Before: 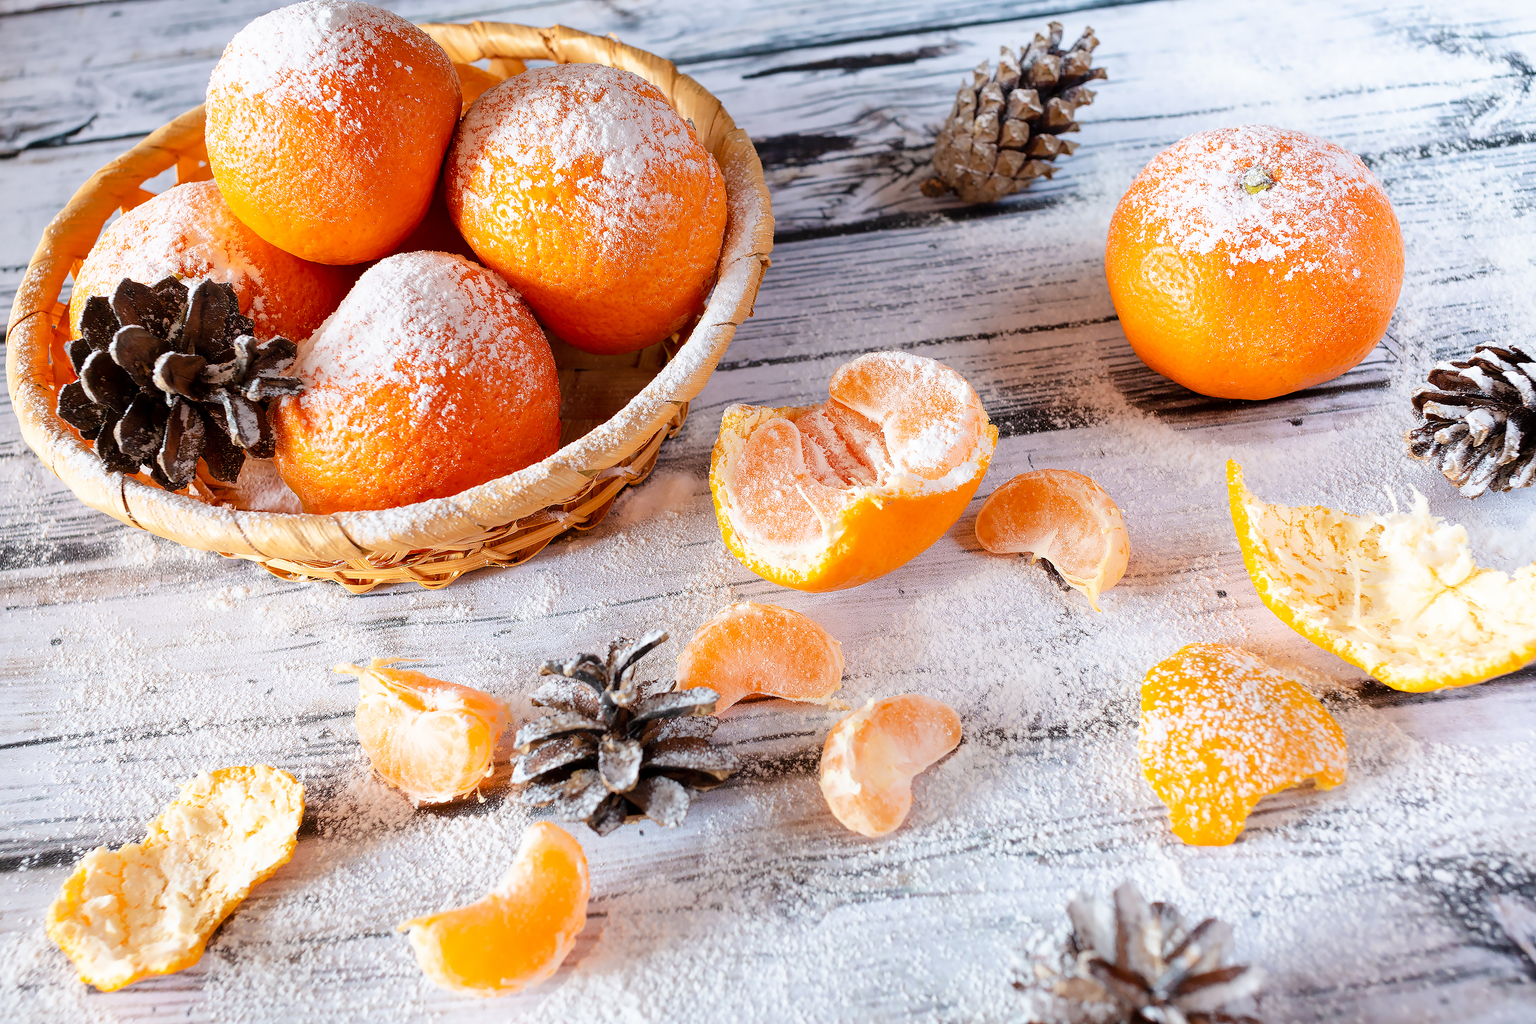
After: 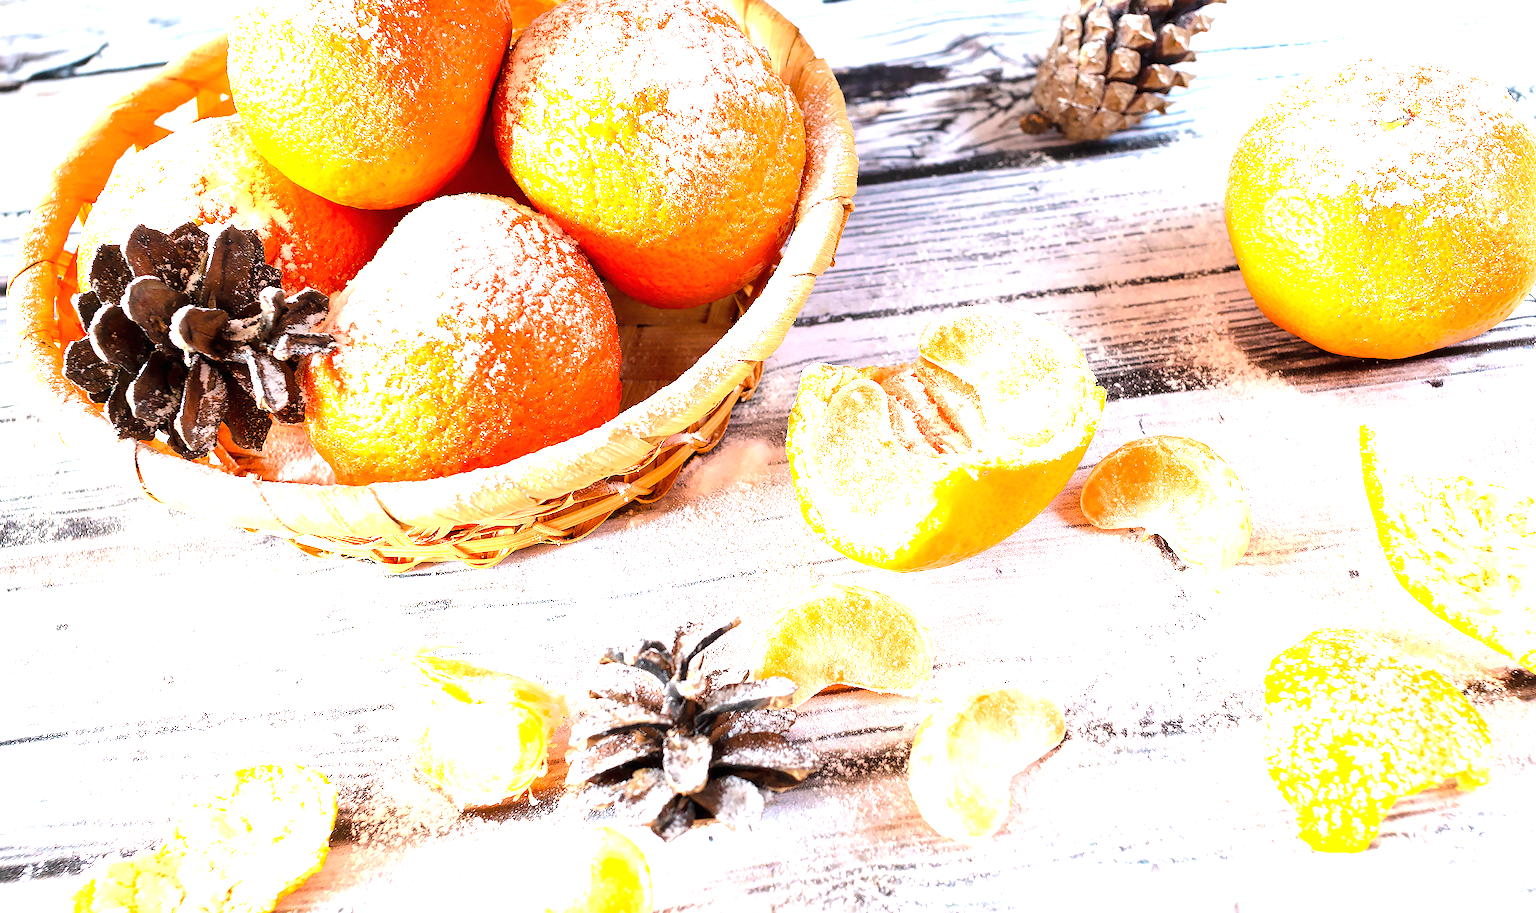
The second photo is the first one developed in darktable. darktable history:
crop: top 7.49%, right 9.717%, bottom 11.943%
exposure: black level correction 0, exposure 1.5 EV, compensate exposure bias true, compensate highlight preservation false
